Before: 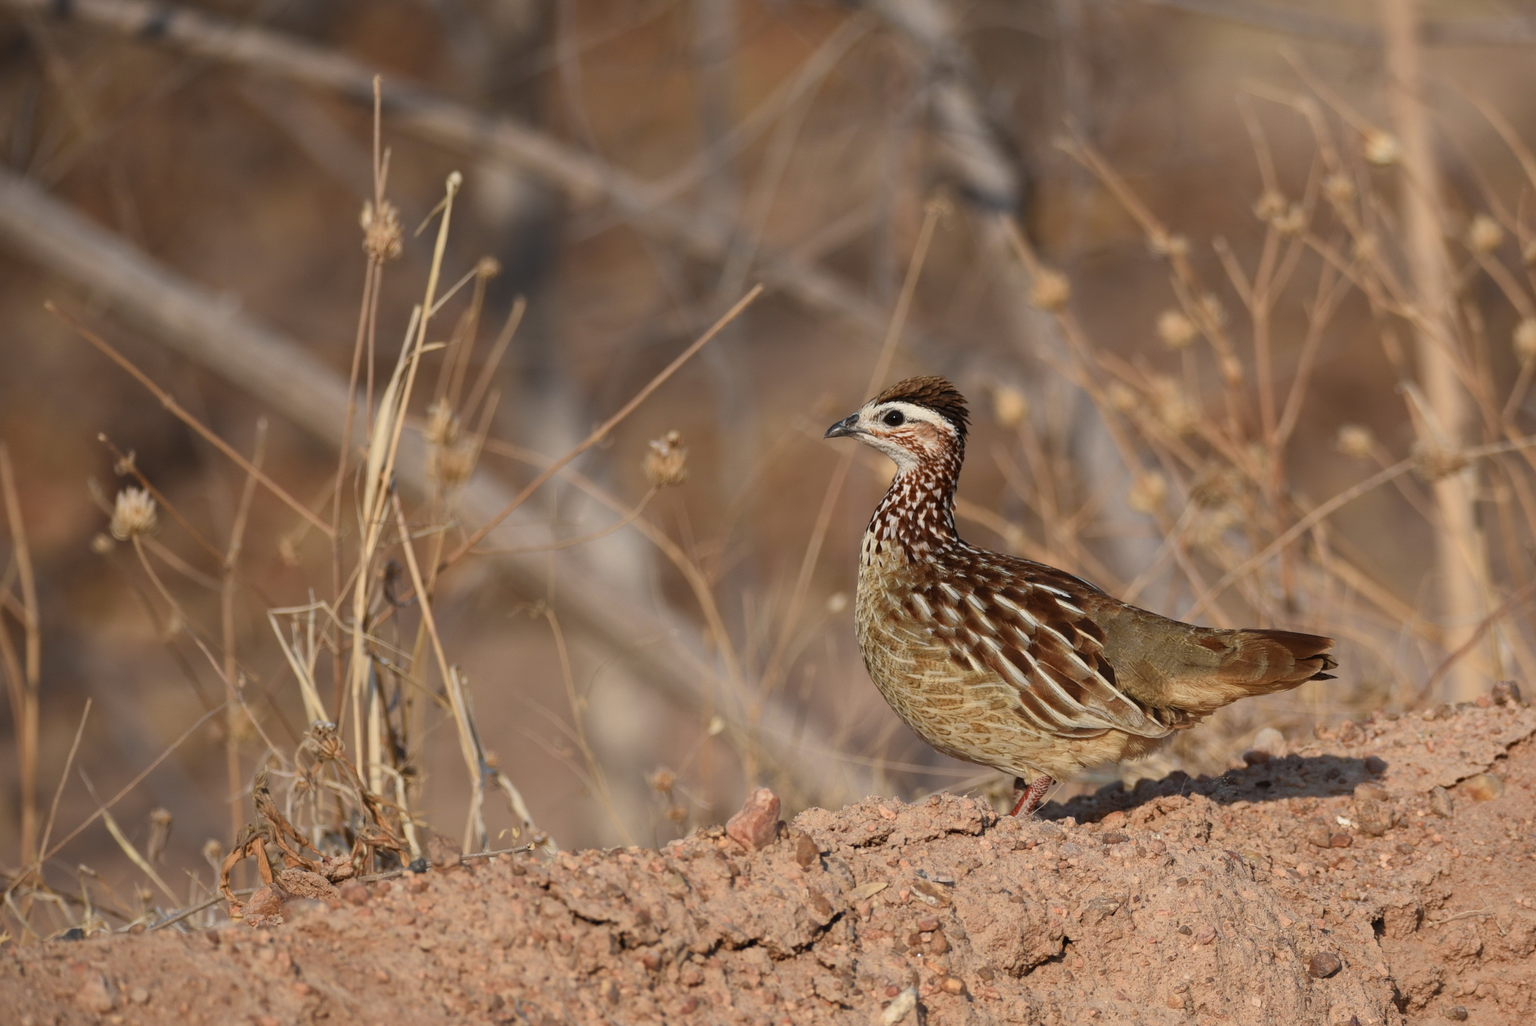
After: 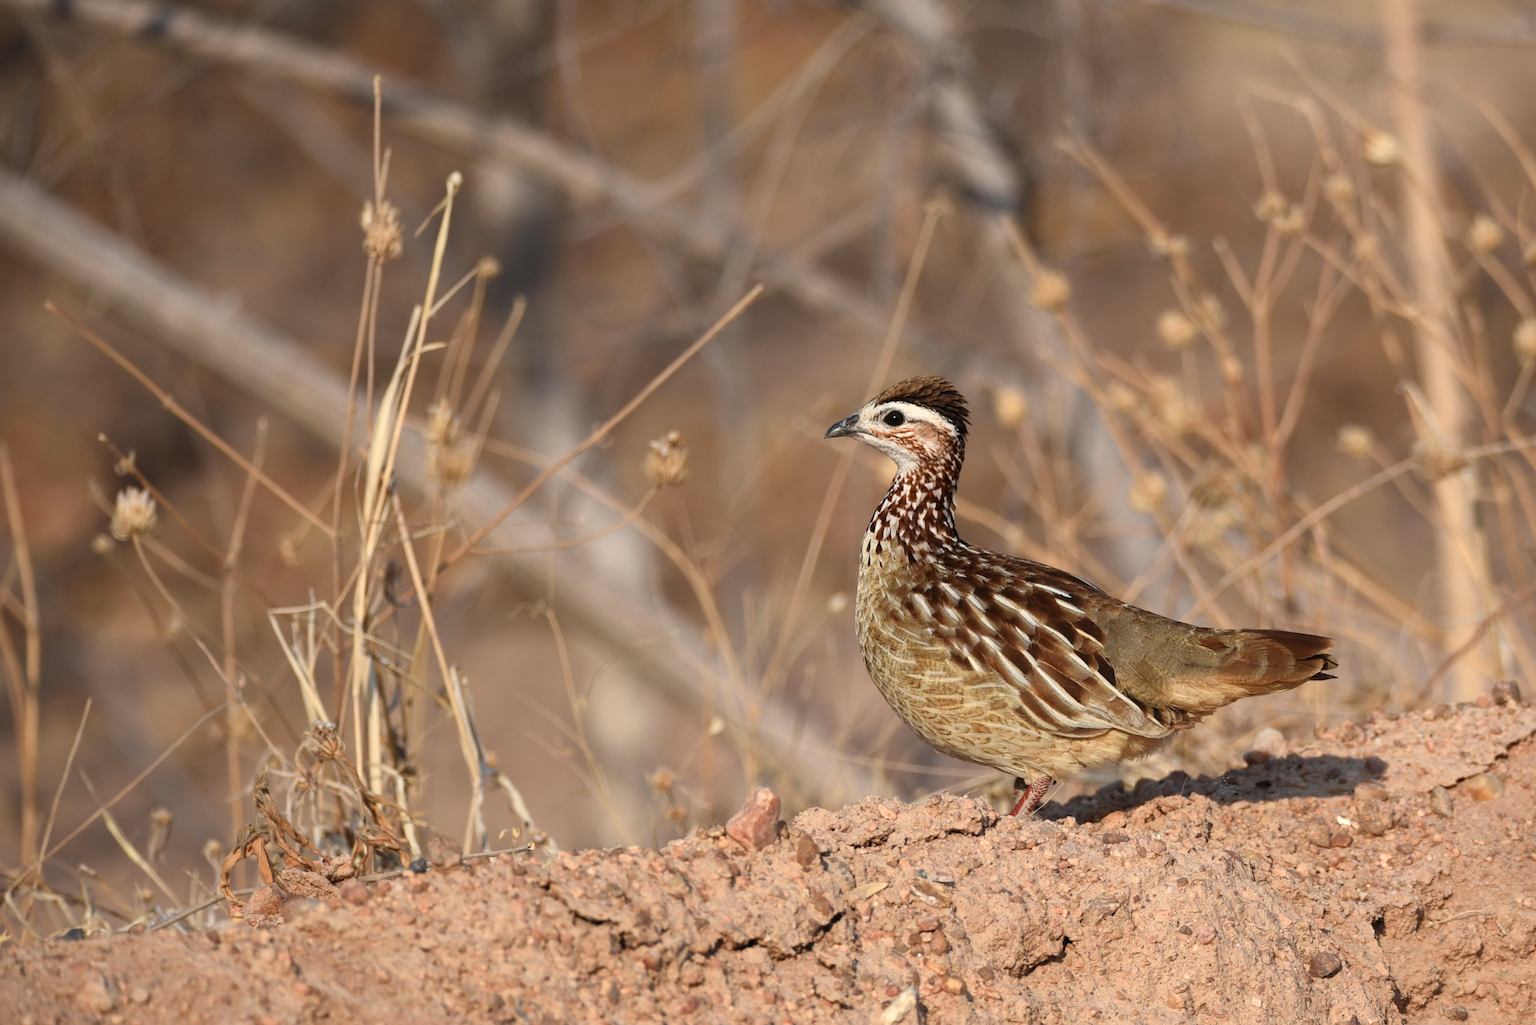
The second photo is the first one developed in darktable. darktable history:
tone equalizer: -8 EV -0.386 EV, -7 EV -0.387 EV, -6 EV -0.347 EV, -5 EV -0.226 EV, -3 EV 0.21 EV, -2 EV 0.352 EV, -1 EV 0.398 EV, +0 EV 0.41 EV
